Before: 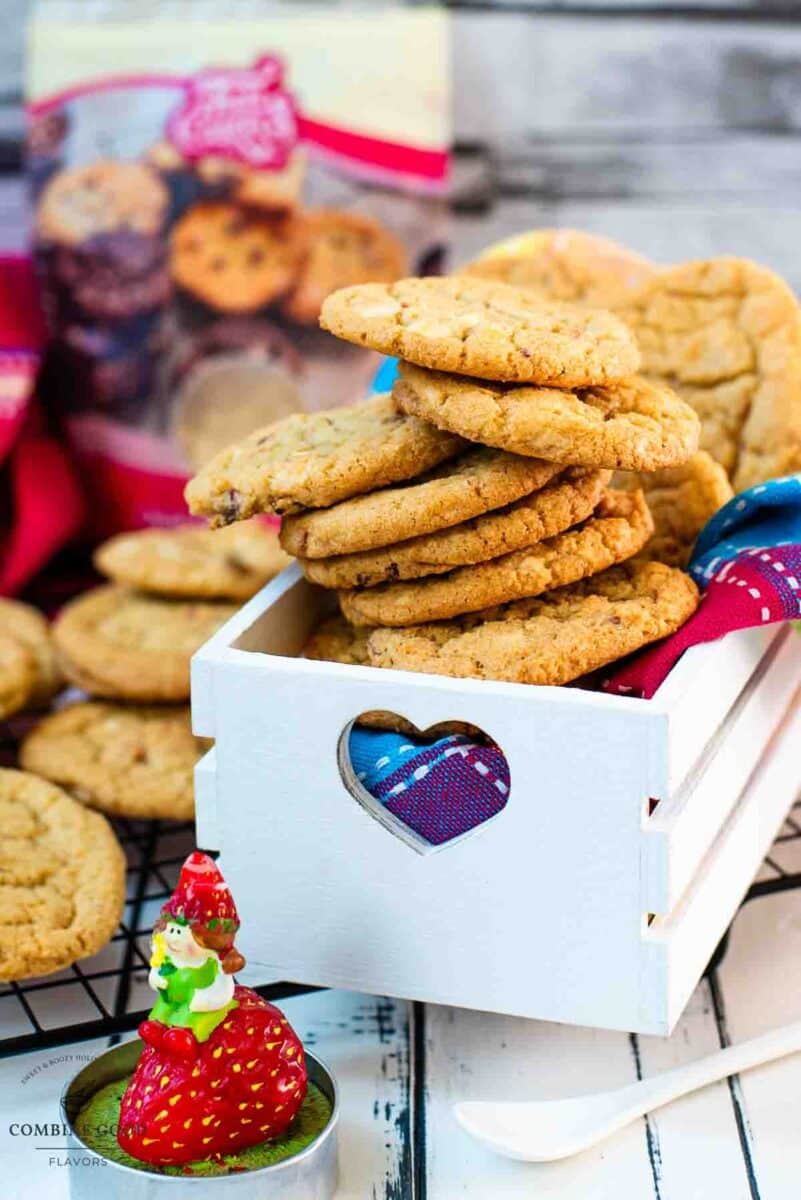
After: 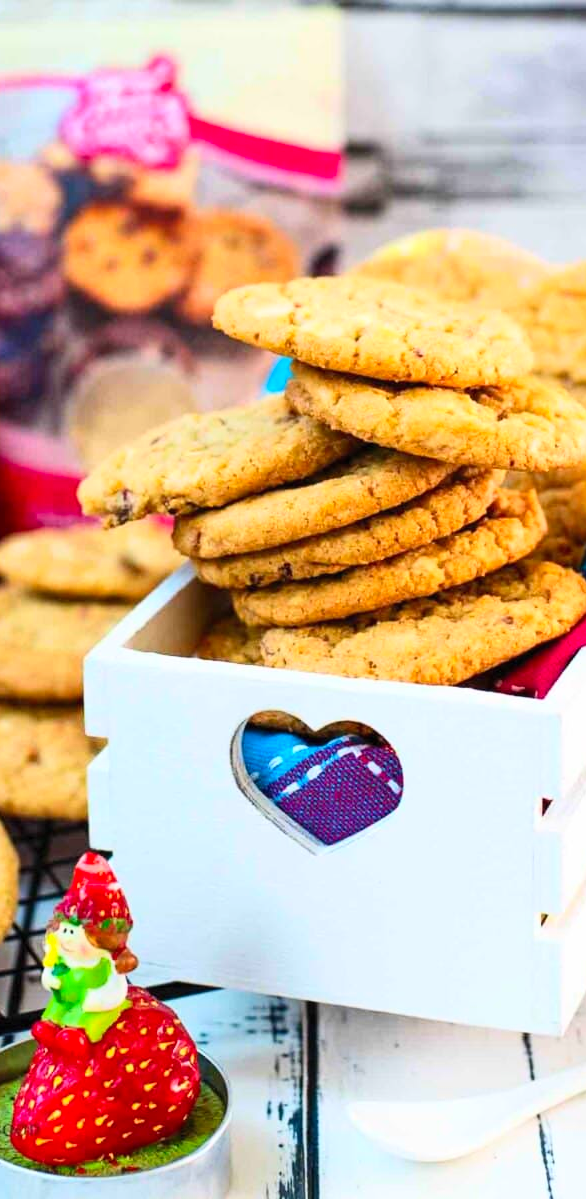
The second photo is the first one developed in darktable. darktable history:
crop: left 13.443%, right 13.31%
contrast brightness saturation: contrast 0.2, brightness 0.16, saturation 0.22
